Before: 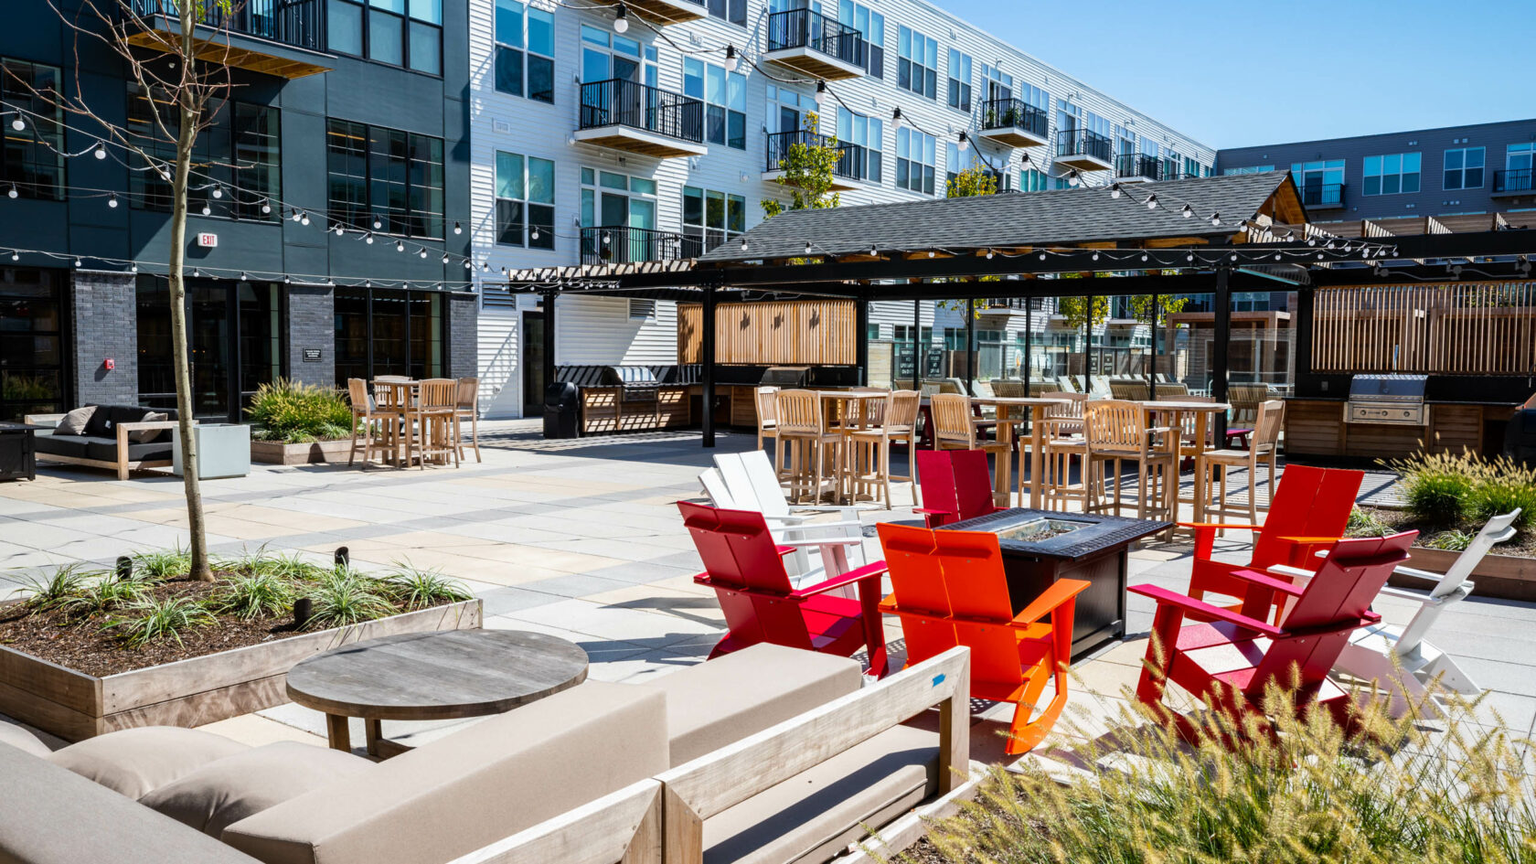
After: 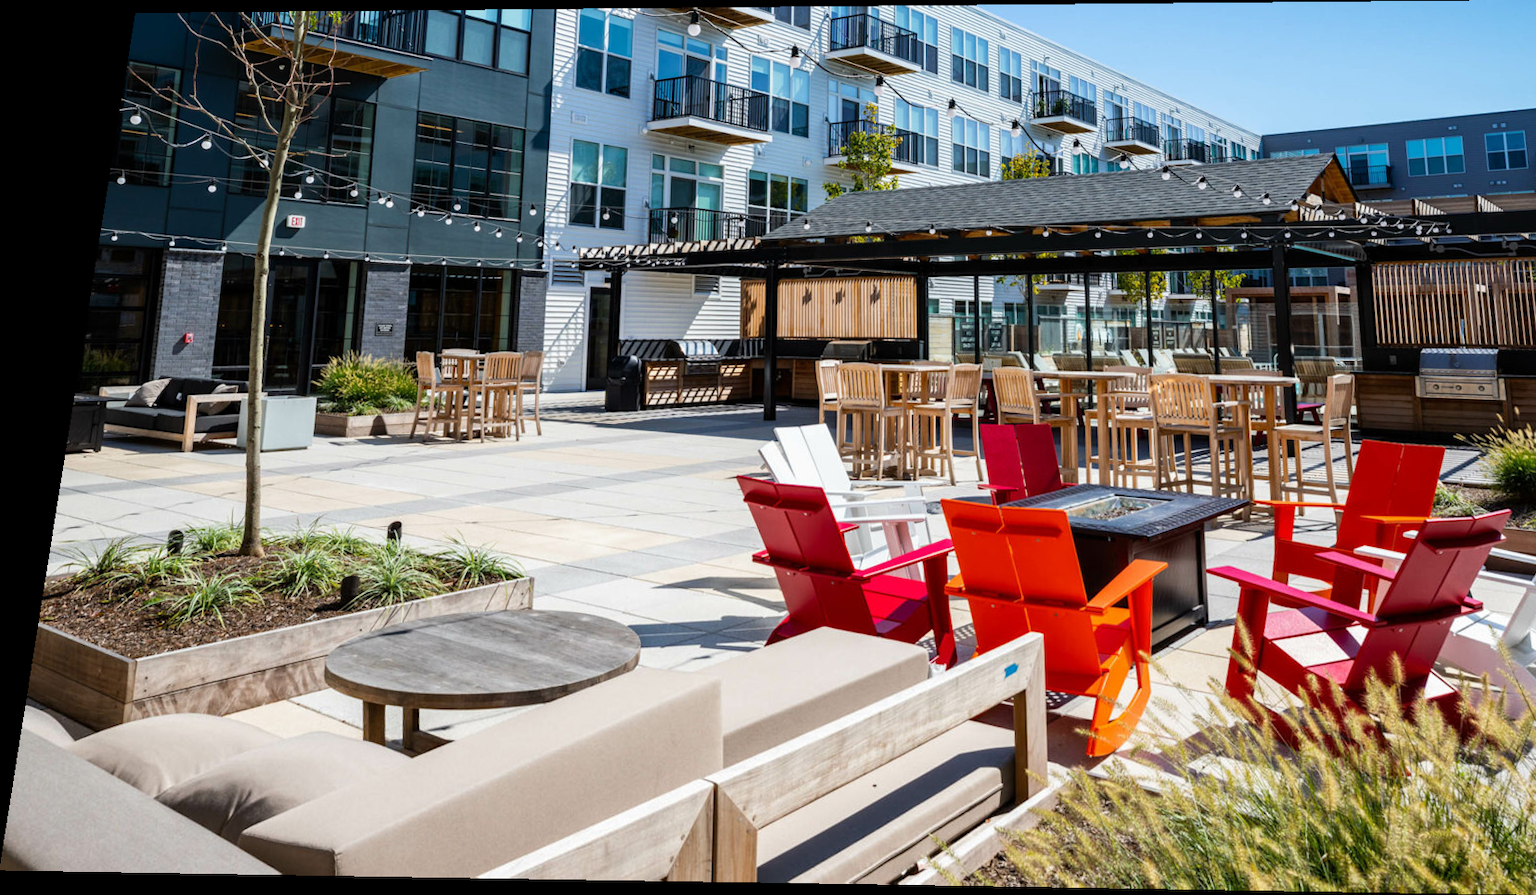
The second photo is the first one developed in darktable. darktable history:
rotate and perspective: rotation 0.128°, lens shift (vertical) -0.181, lens shift (horizontal) -0.044, shear 0.001, automatic cropping off
crop: right 9.509%, bottom 0.031%
